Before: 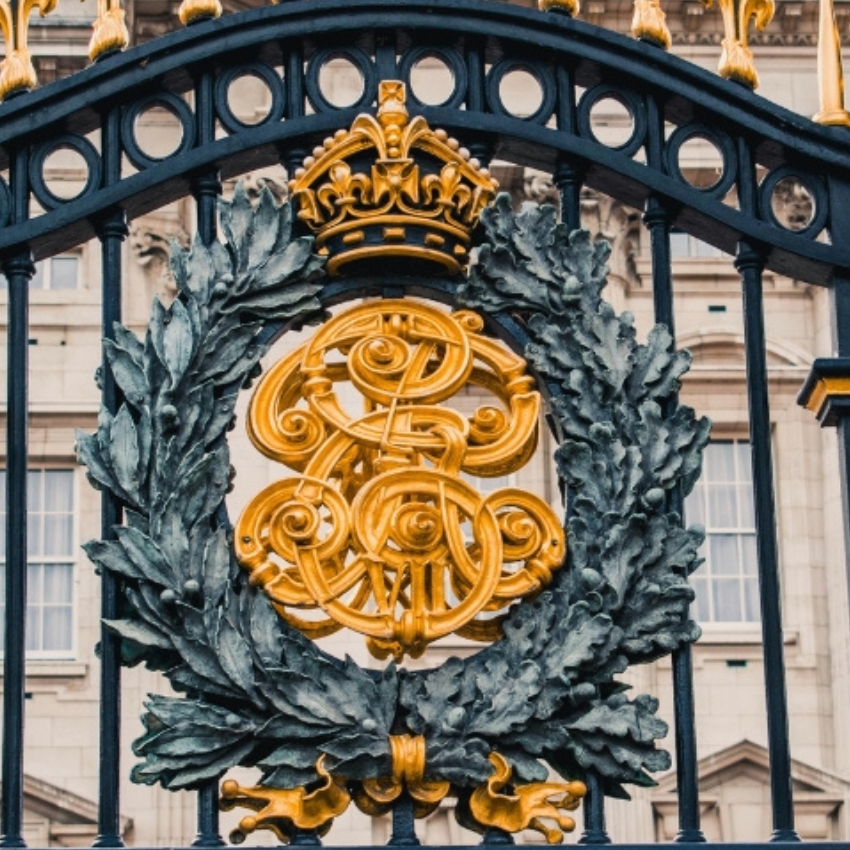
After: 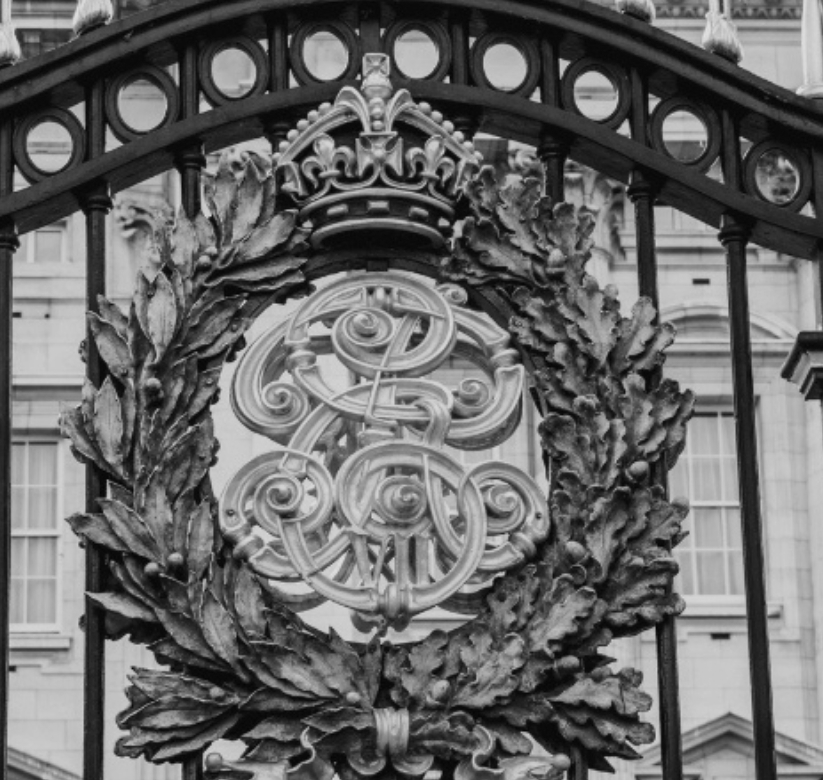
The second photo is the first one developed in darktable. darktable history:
monochrome: a -74.22, b 78.2
crop: left 1.964%, top 3.251%, right 1.122%, bottom 4.933%
